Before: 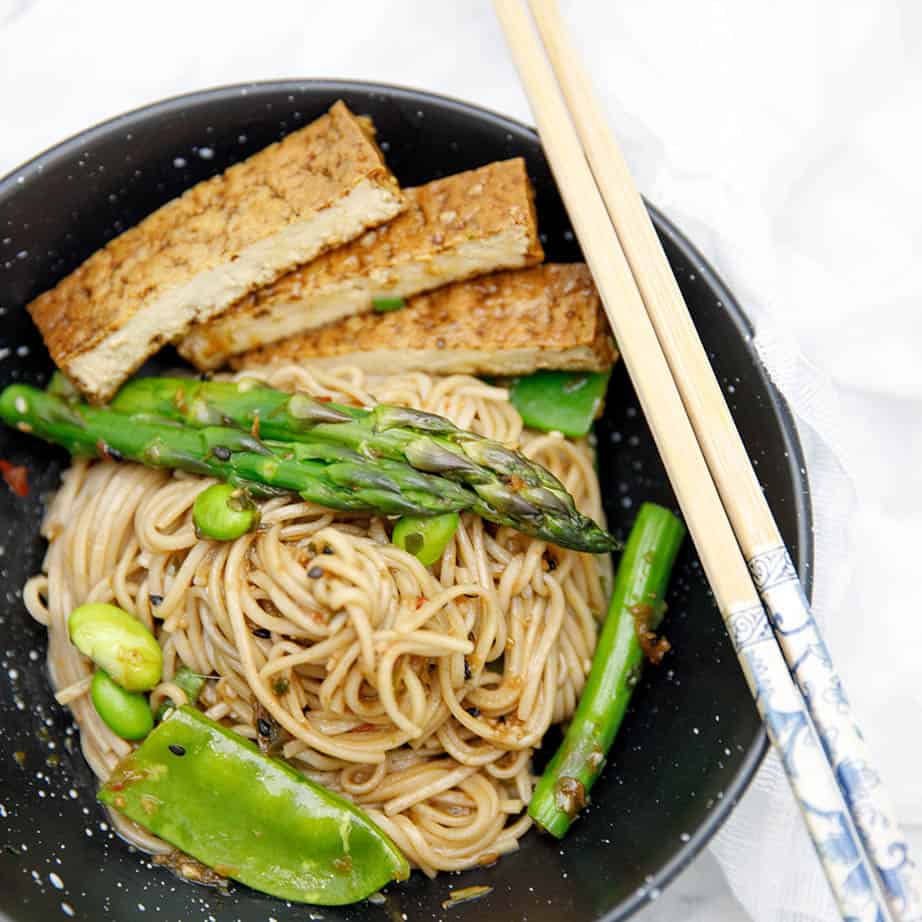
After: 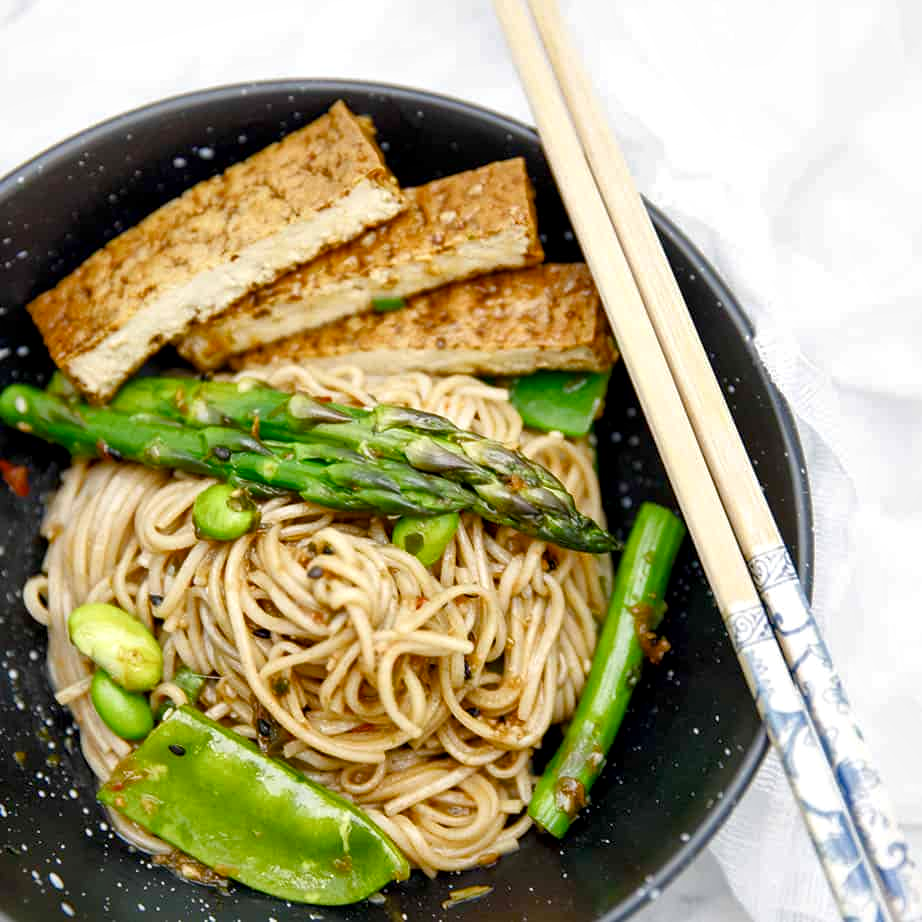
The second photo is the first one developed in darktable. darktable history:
color balance rgb: perceptual saturation grading › global saturation 20%, perceptual saturation grading › highlights -25%, perceptual saturation grading › shadows 25%
local contrast: mode bilateral grid, contrast 20, coarseness 50, detail 159%, midtone range 0.2
